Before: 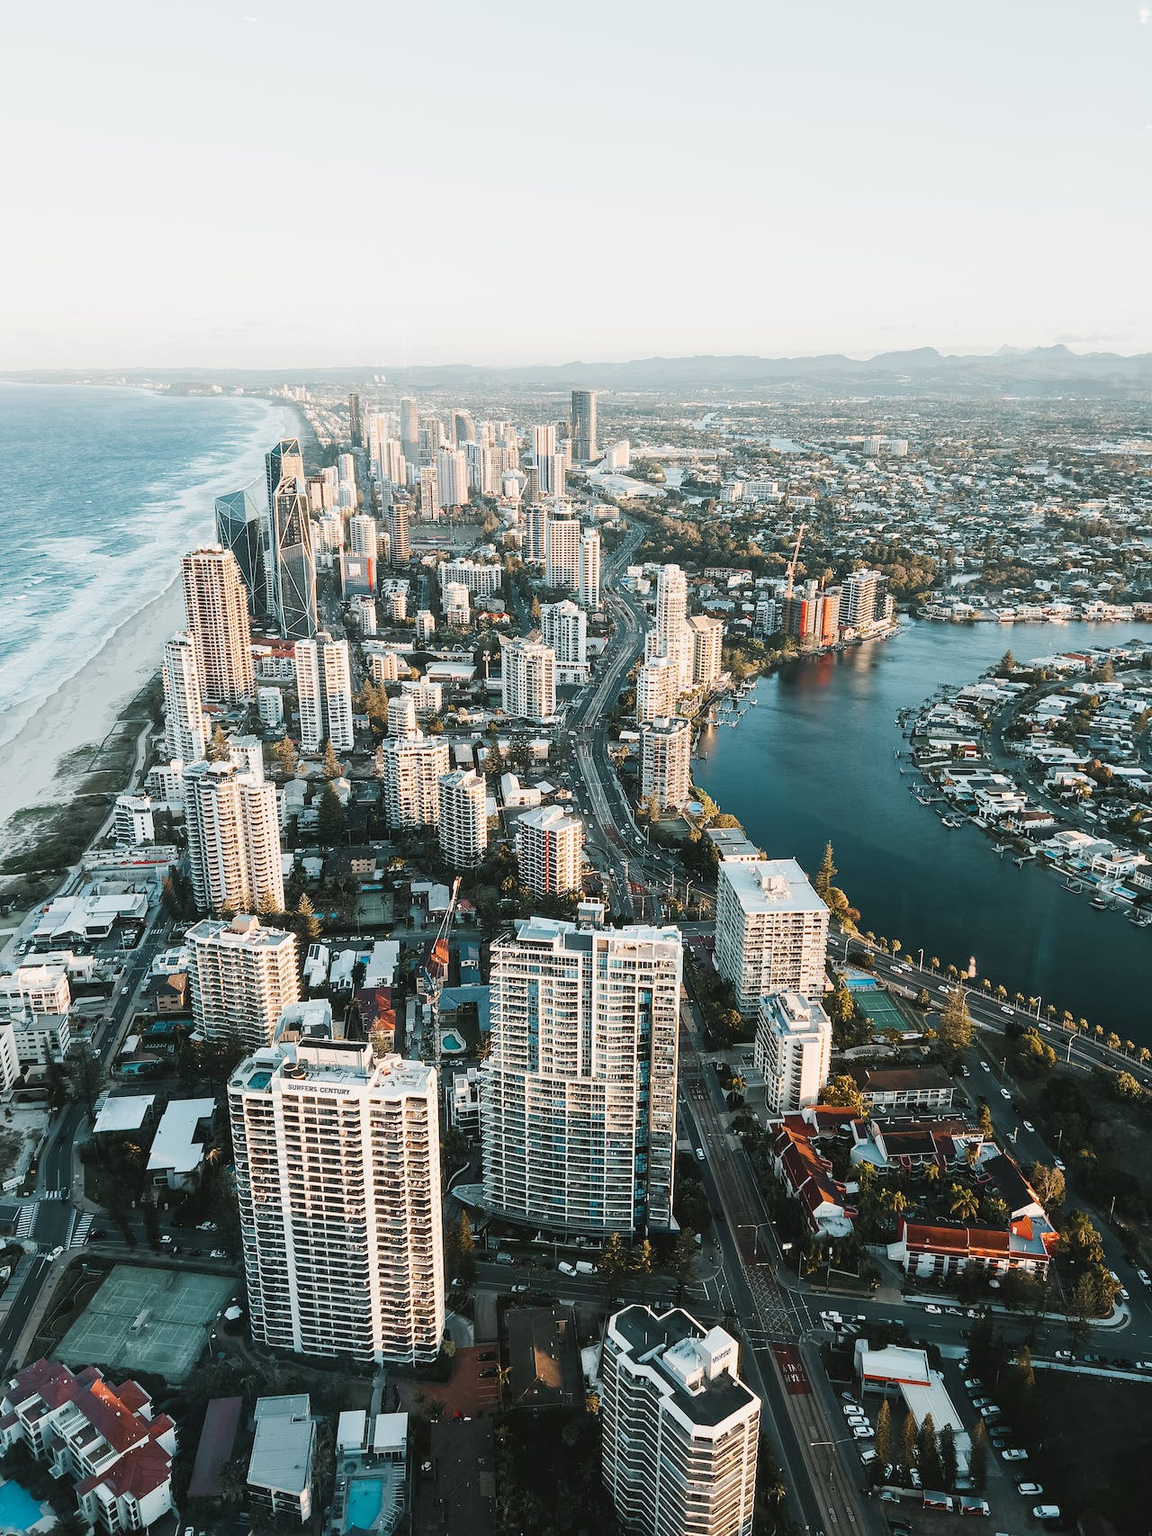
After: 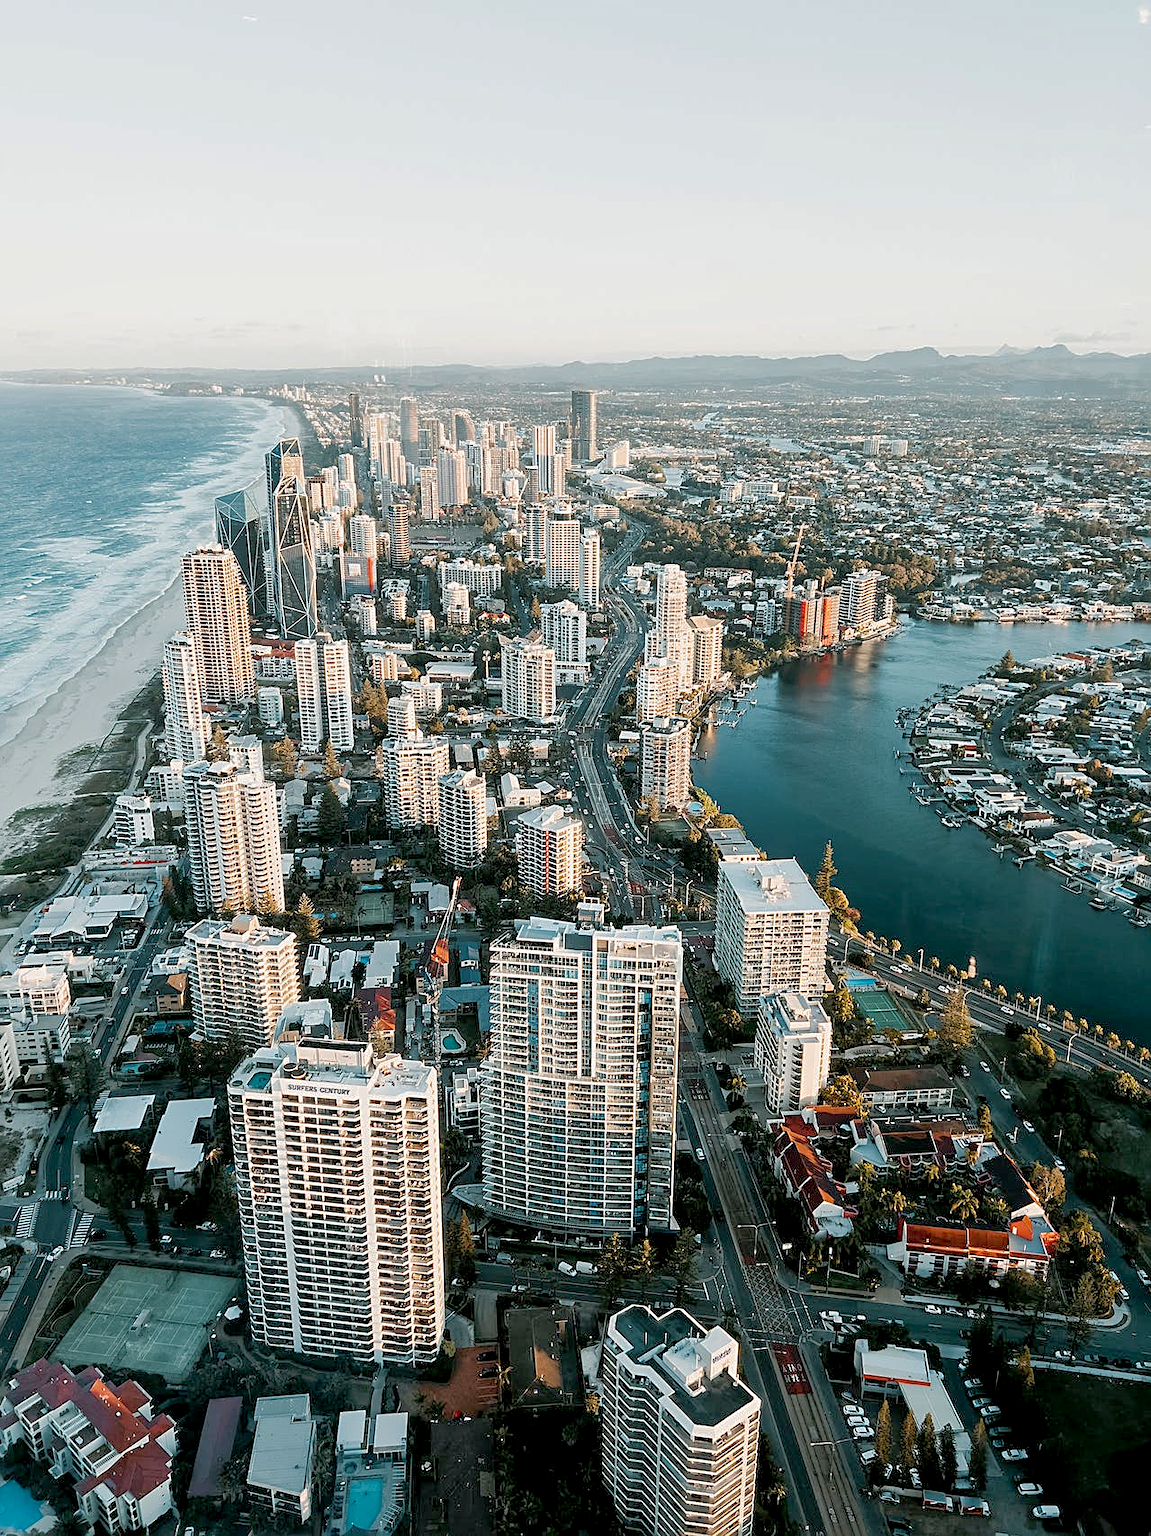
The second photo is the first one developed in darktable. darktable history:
exposure: black level correction 0.01, exposure 0.014 EV, compensate highlight preservation false
shadows and highlights: on, module defaults
sharpen: on, module defaults
